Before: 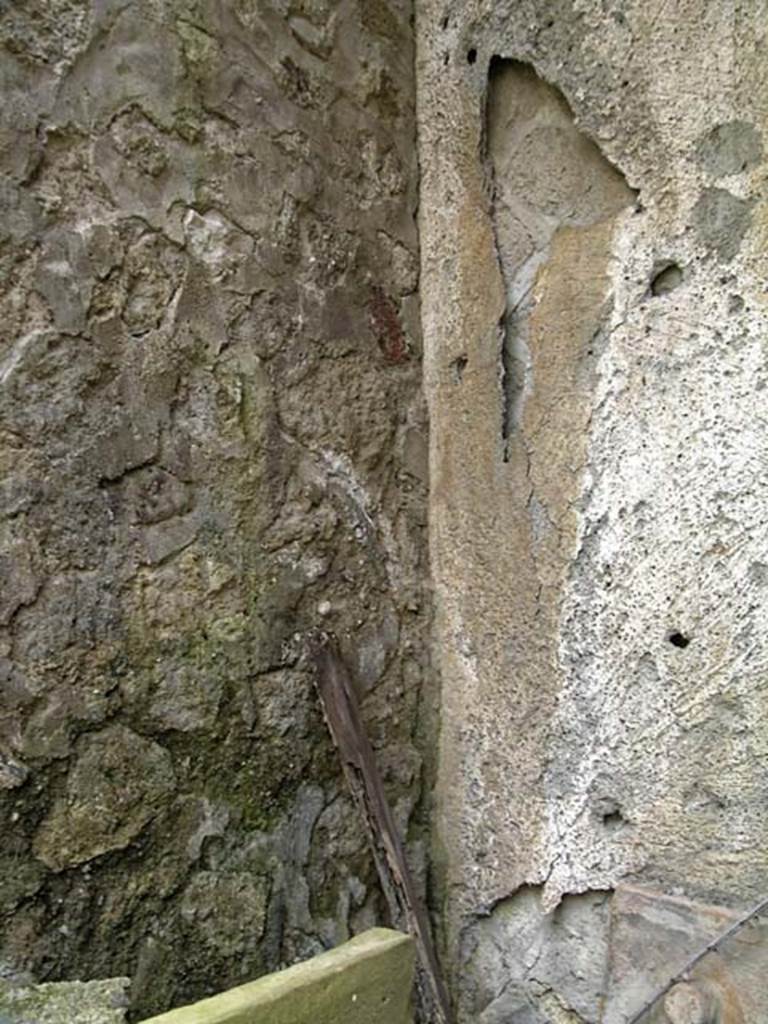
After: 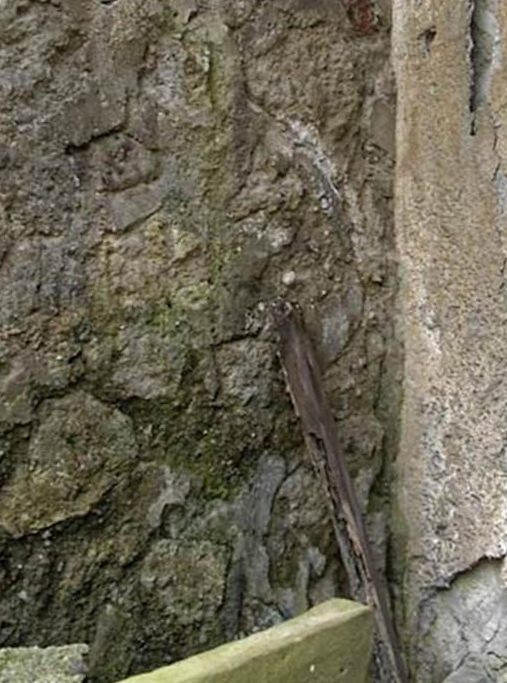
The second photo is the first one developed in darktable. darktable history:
crop and rotate: angle -0.952°, left 3.546%, top 31.779%, right 28.896%
tone equalizer: edges refinement/feathering 500, mask exposure compensation -1.57 EV, preserve details no
